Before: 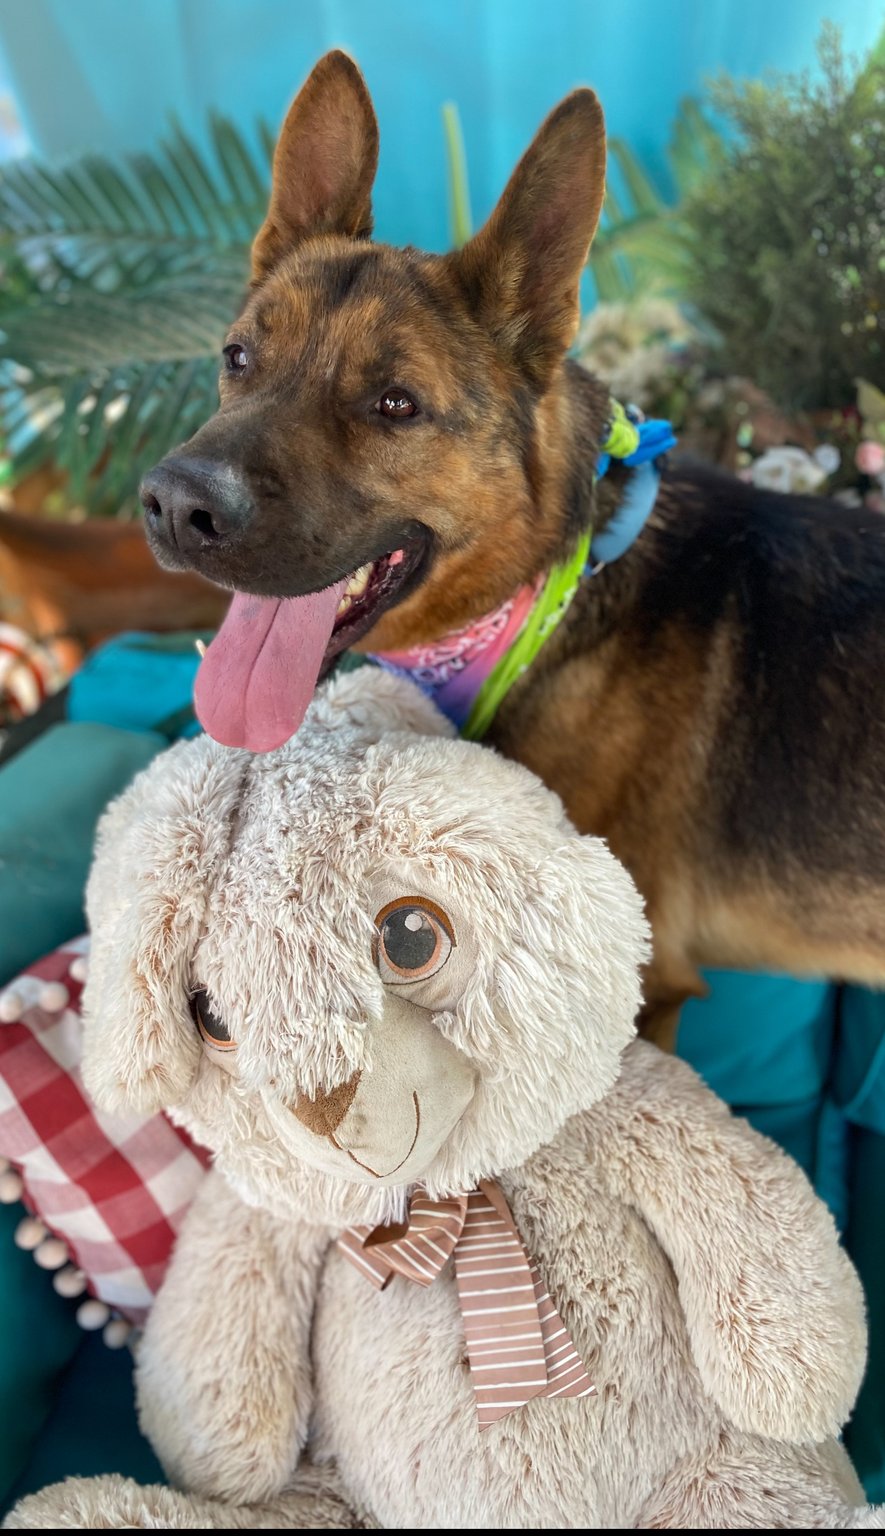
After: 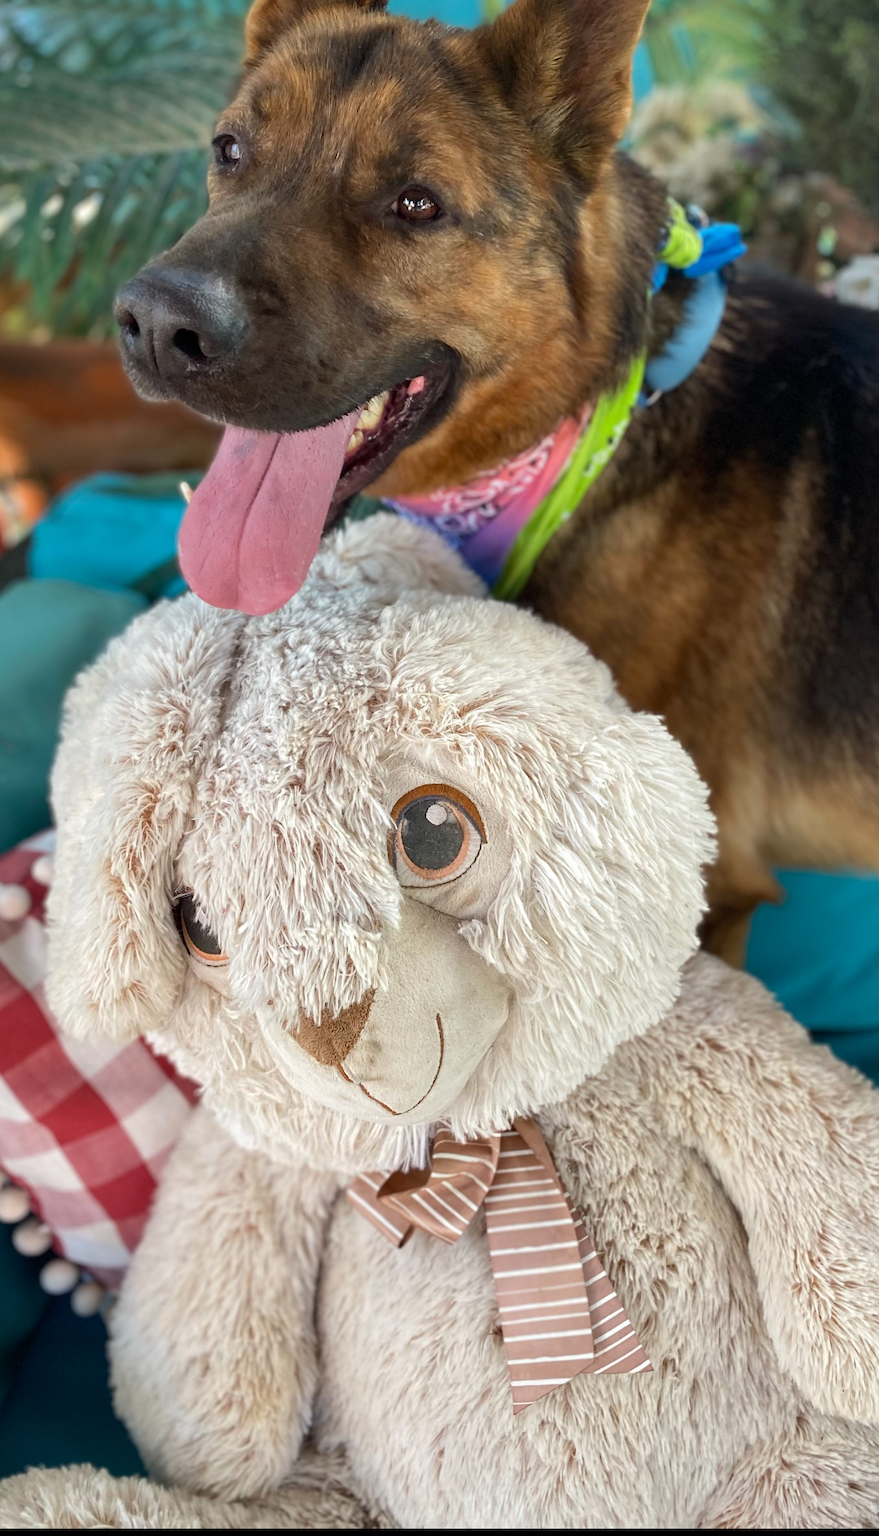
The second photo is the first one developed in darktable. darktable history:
tone equalizer: edges refinement/feathering 500, mask exposure compensation -1.57 EV, preserve details no
exposure: compensate exposure bias true, compensate highlight preservation false
crop and rotate: left 4.907%, top 15.022%, right 10.651%
